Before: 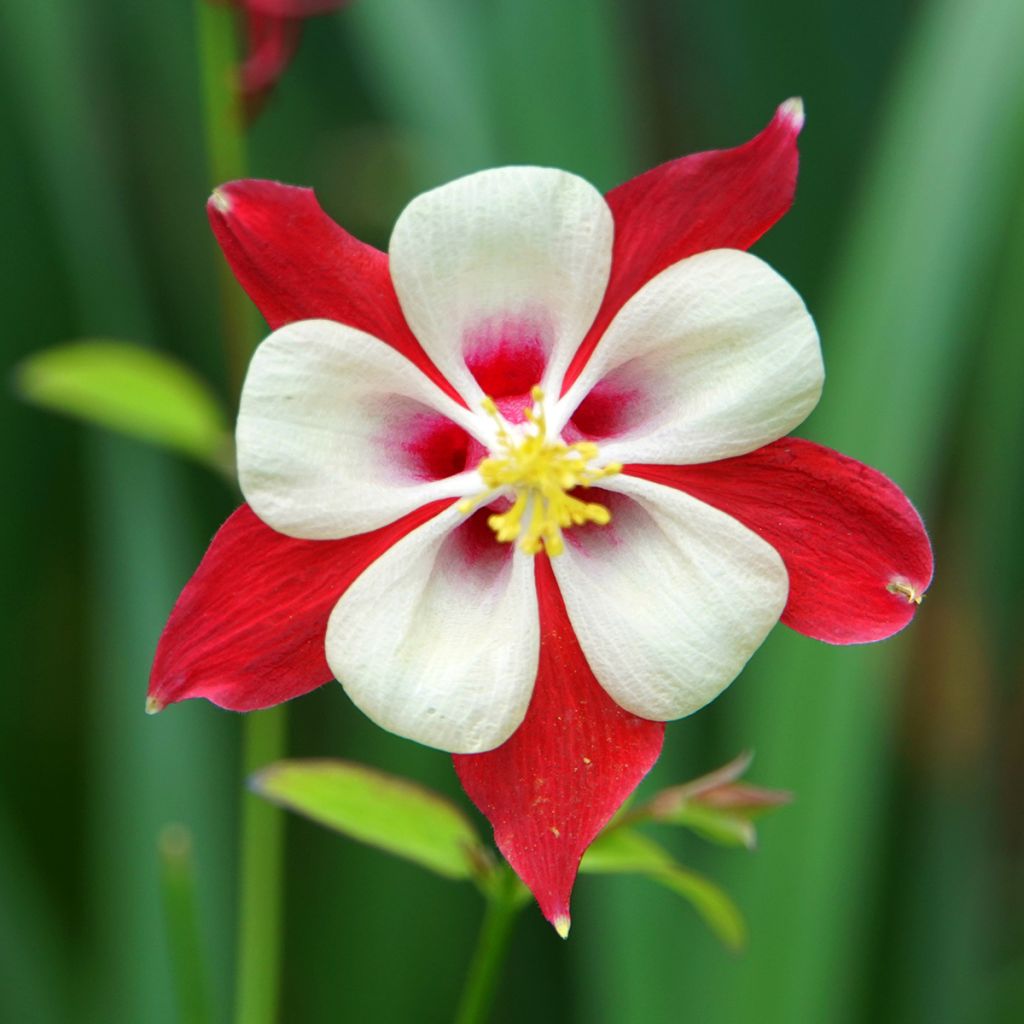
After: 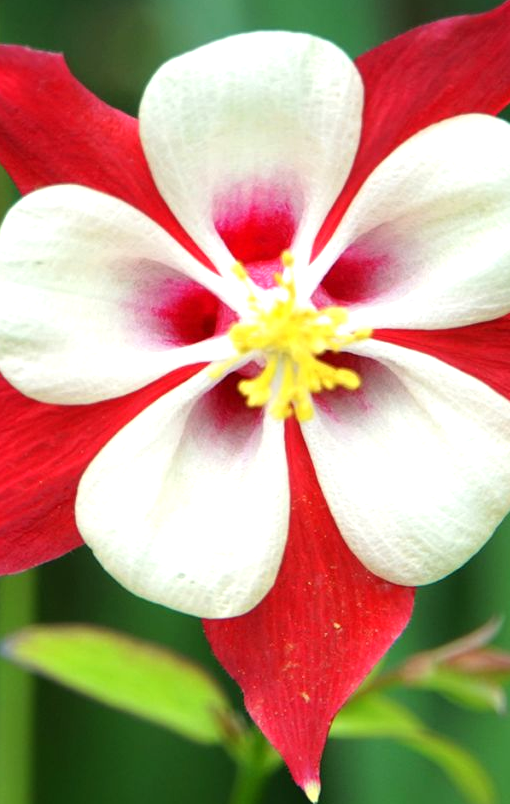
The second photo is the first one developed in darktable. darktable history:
tone equalizer: -8 EV -0.394 EV, -7 EV -0.387 EV, -6 EV -0.329 EV, -5 EV -0.244 EV, -3 EV 0.2 EV, -2 EV 0.352 EV, -1 EV 0.395 EV, +0 EV 0.442 EV, mask exposure compensation -0.508 EV
vignetting: fall-off start 116.12%, fall-off radius 59.19%, brightness -0.481
crop and rotate: angle 0.015°, left 24.475%, top 13.204%, right 25.689%, bottom 8.192%
